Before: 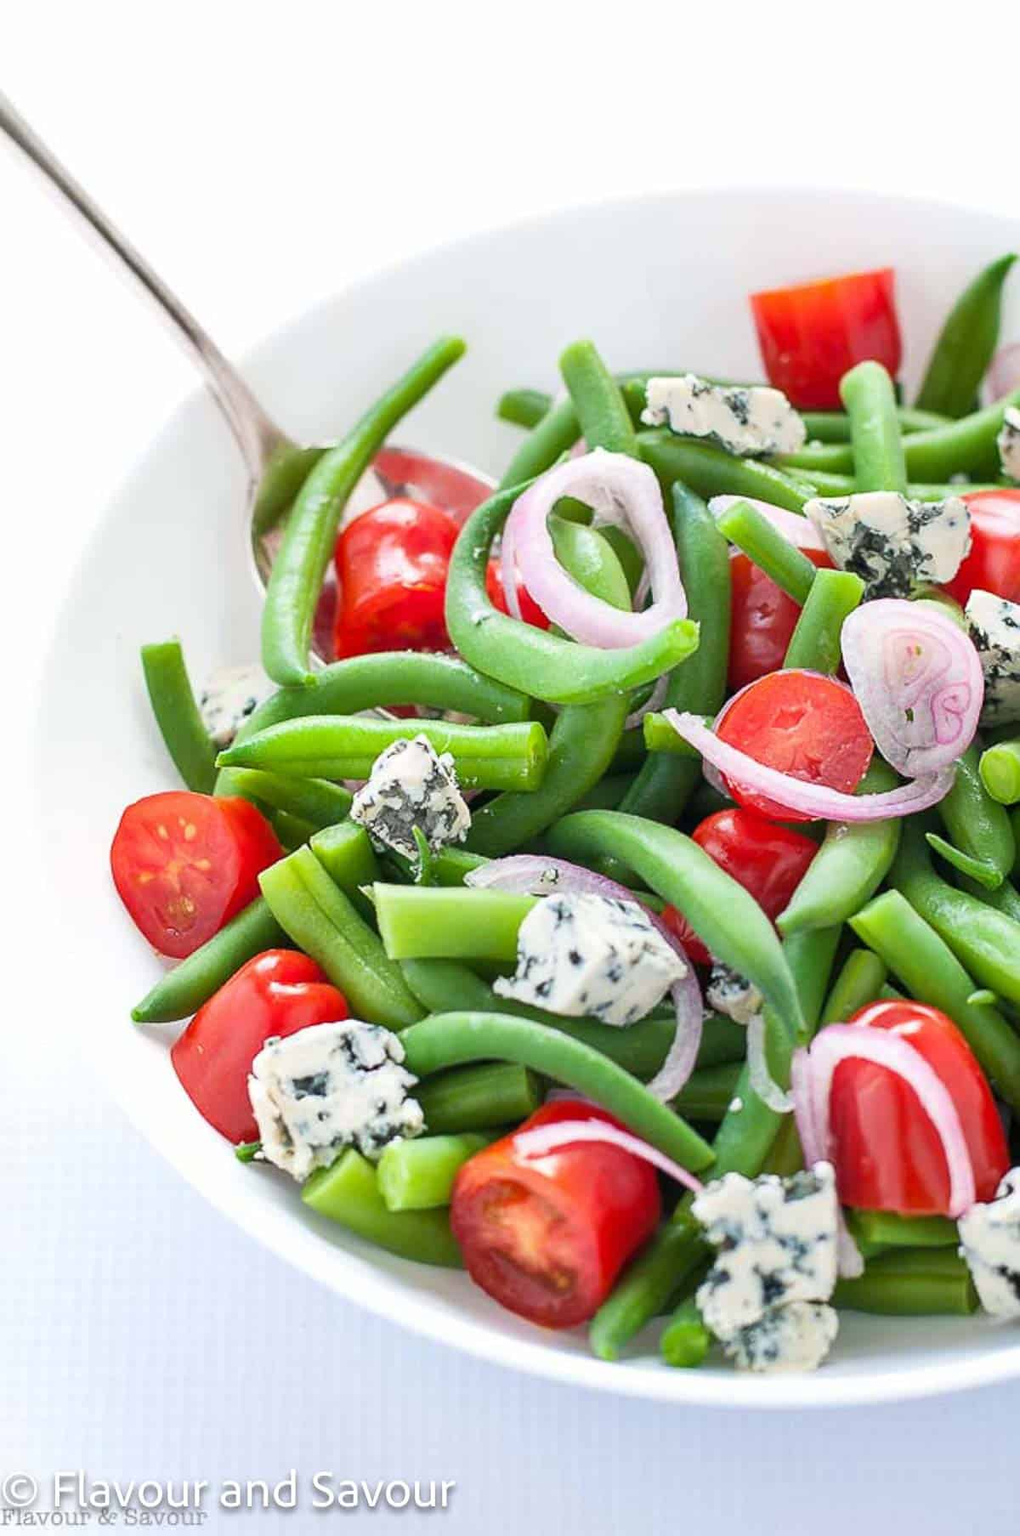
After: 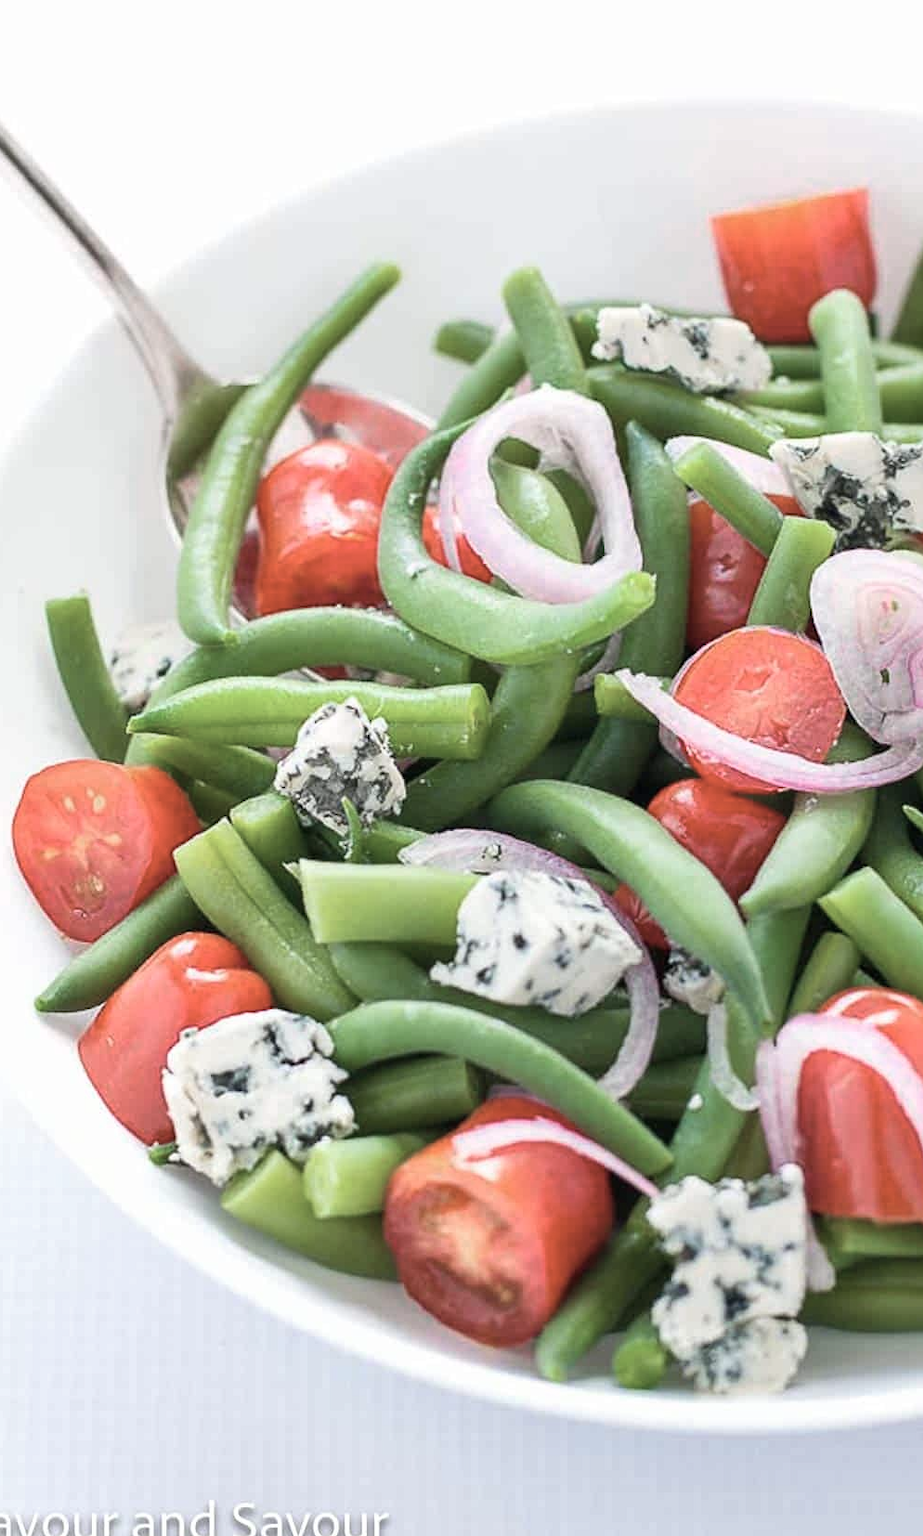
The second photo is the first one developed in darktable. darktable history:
color zones: curves: ch0 [(0, 0.559) (0.153, 0.551) (0.229, 0.5) (0.429, 0.5) (0.571, 0.5) (0.714, 0.5) (0.857, 0.5) (1, 0.559)]; ch1 [(0, 0.417) (0.112, 0.336) (0.213, 0.26) (0.429, 0.34) (0.571, 0.35) (0.683, 0.331) (0.857, 0.344) (1, 0.417)]
crop: left 9.807%, top 6.259%, right 7.334%, bottom 2.177%
